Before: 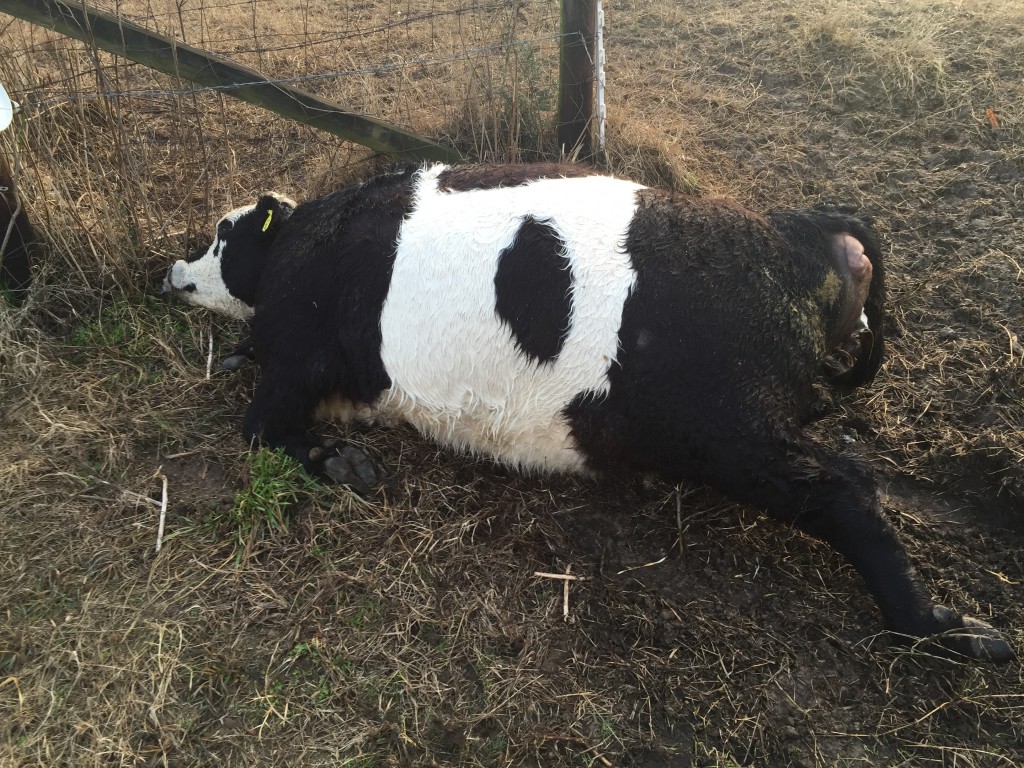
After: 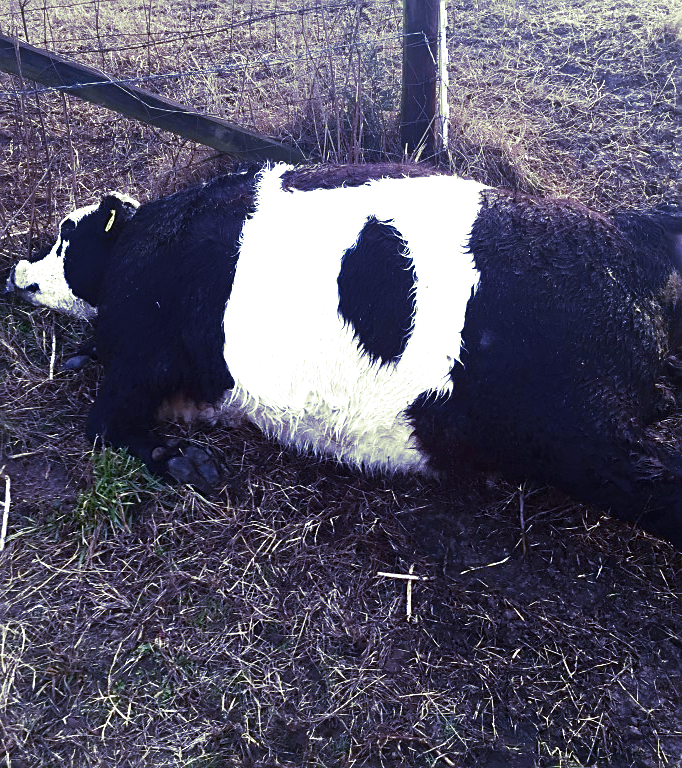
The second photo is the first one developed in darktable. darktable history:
crop: left 15.419%, right 17.914%
white balance: red 0.98, blue 1.61
sharpen: on, module defaults
tone equalizer: on, module defaults
contrast brightness saturation: contrast 0.13, brightness -0.05, saturation 0.16
split-toning: shadows › hue 290.82°, shadows › saturation 0.34, highlights › saturation 0.38, balance 0, compress 50%
